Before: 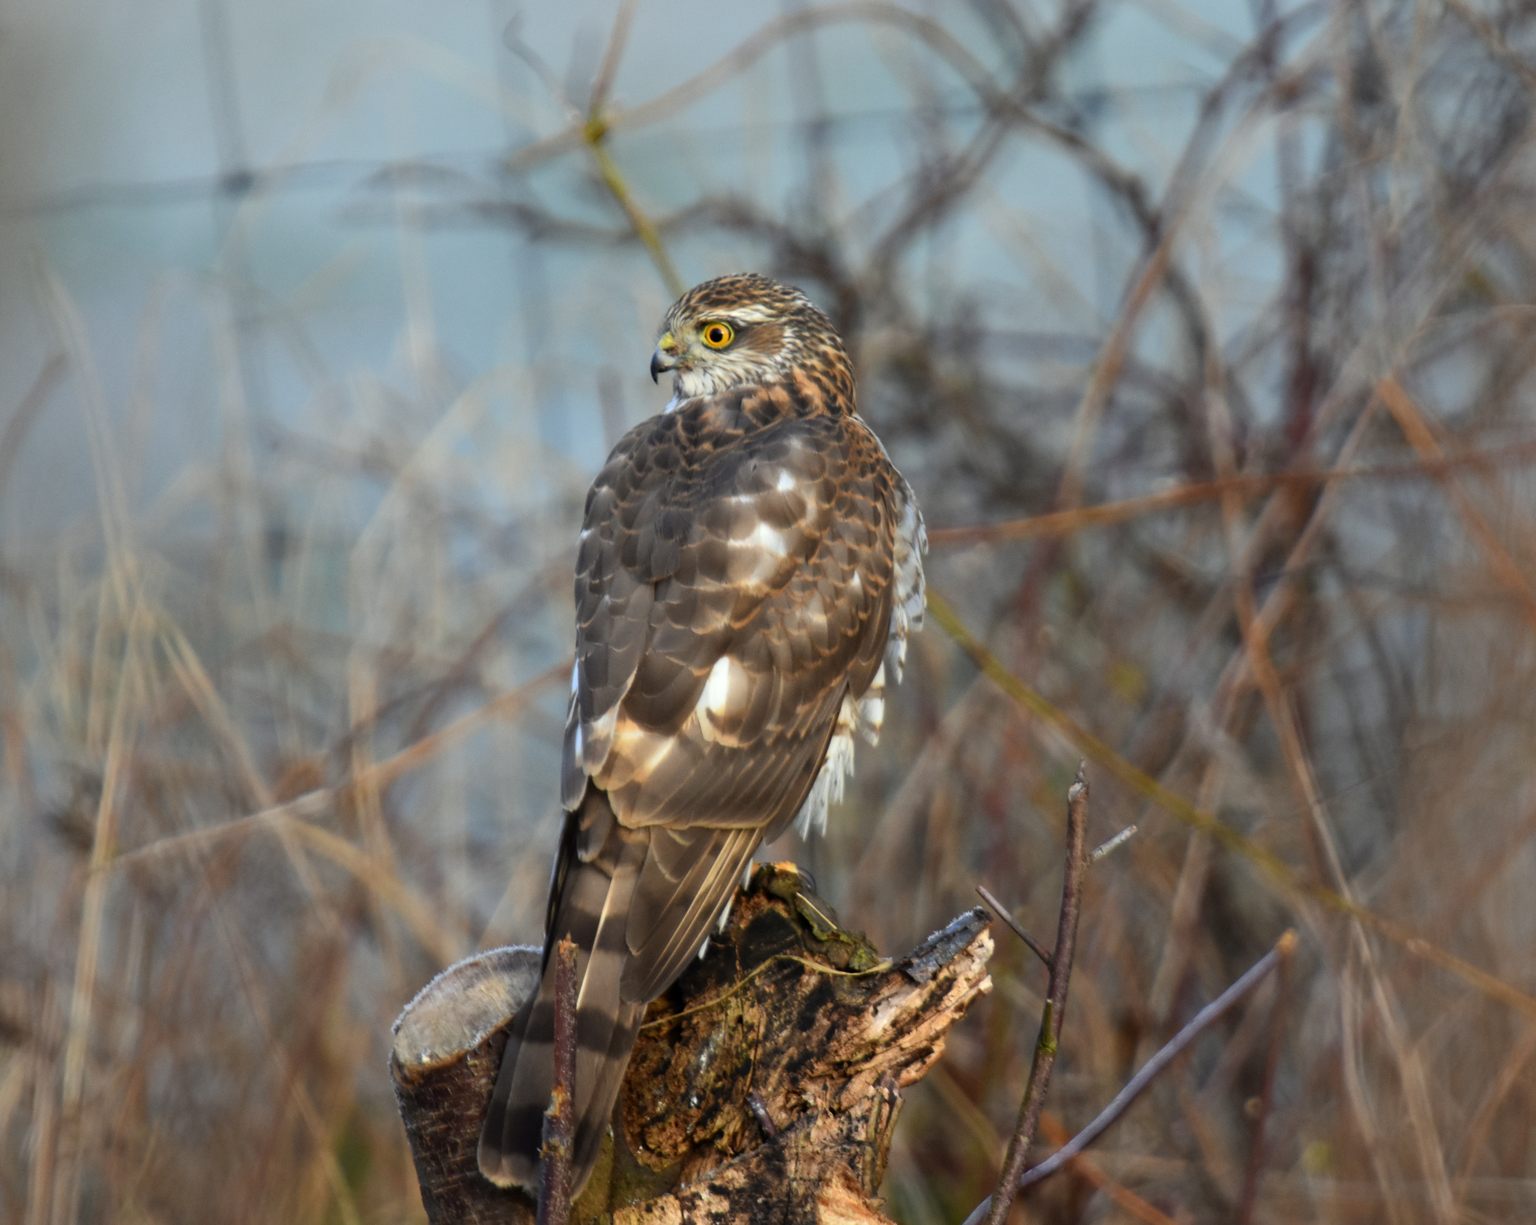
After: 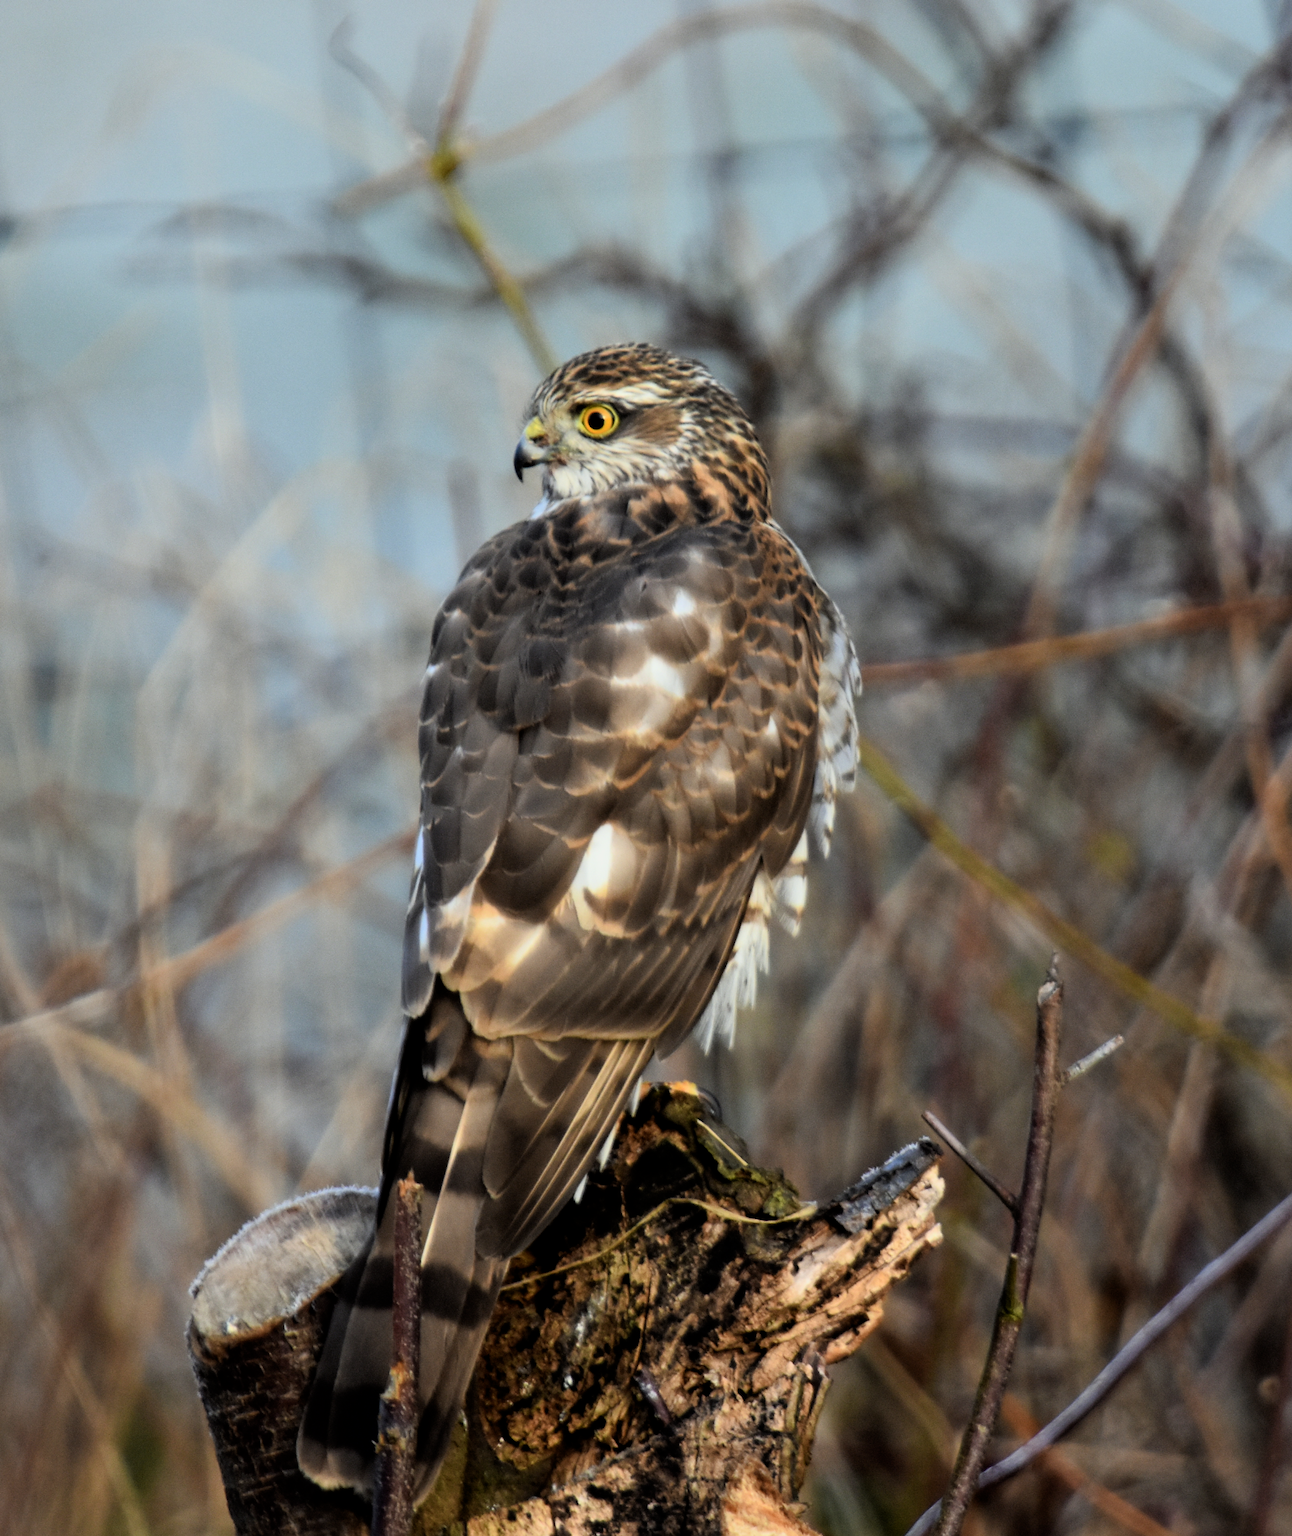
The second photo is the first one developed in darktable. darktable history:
crop and rotate: left 15.695%, right 17.196%
filmic rgb: middle gray luminance 9.9%, black relative exposure -8.58 EV, white relative exposure 3.3 EV, target black luminance 0%, hardness 5.21, latitude 44.69%, contrast 1.304, highlights saturation mix 5.76%, shadows ↔ highlights balance 24.1%, color science v6 (2022)
